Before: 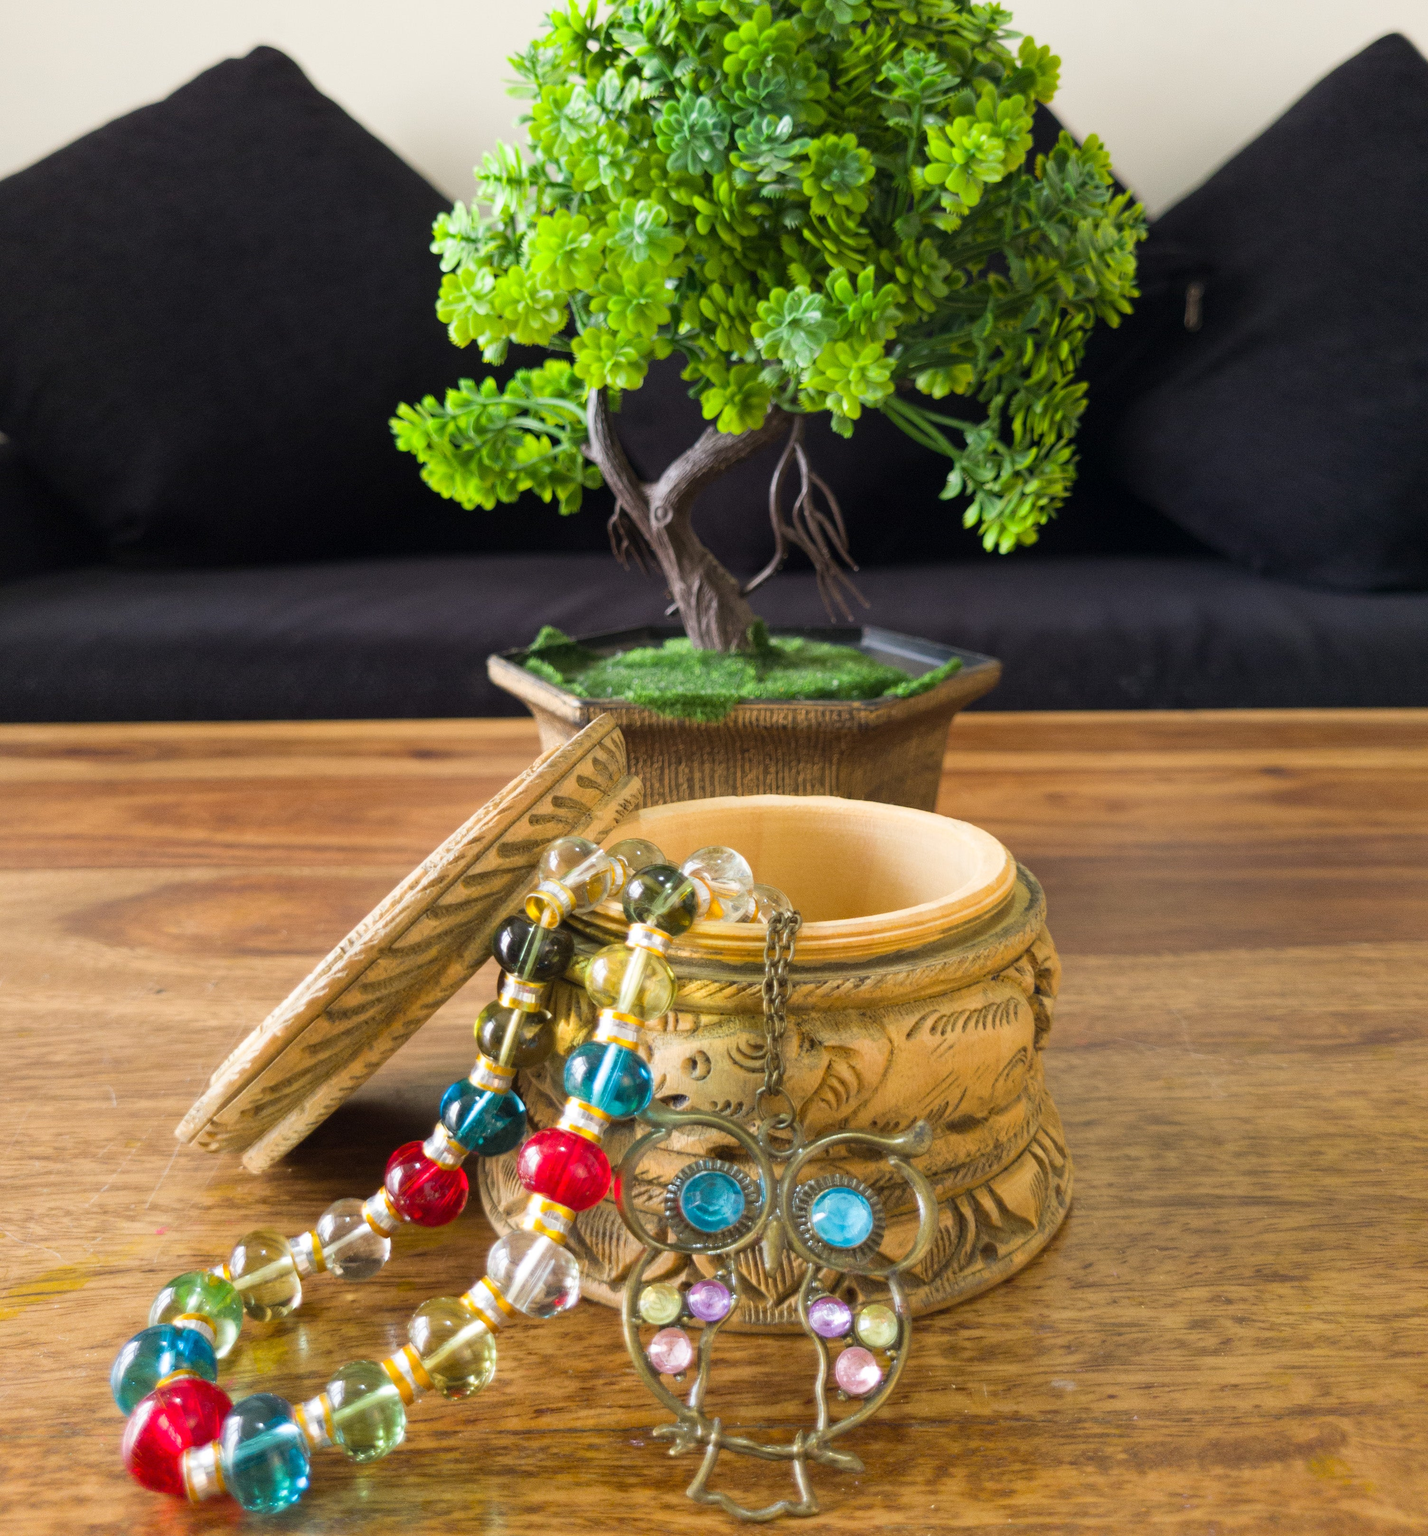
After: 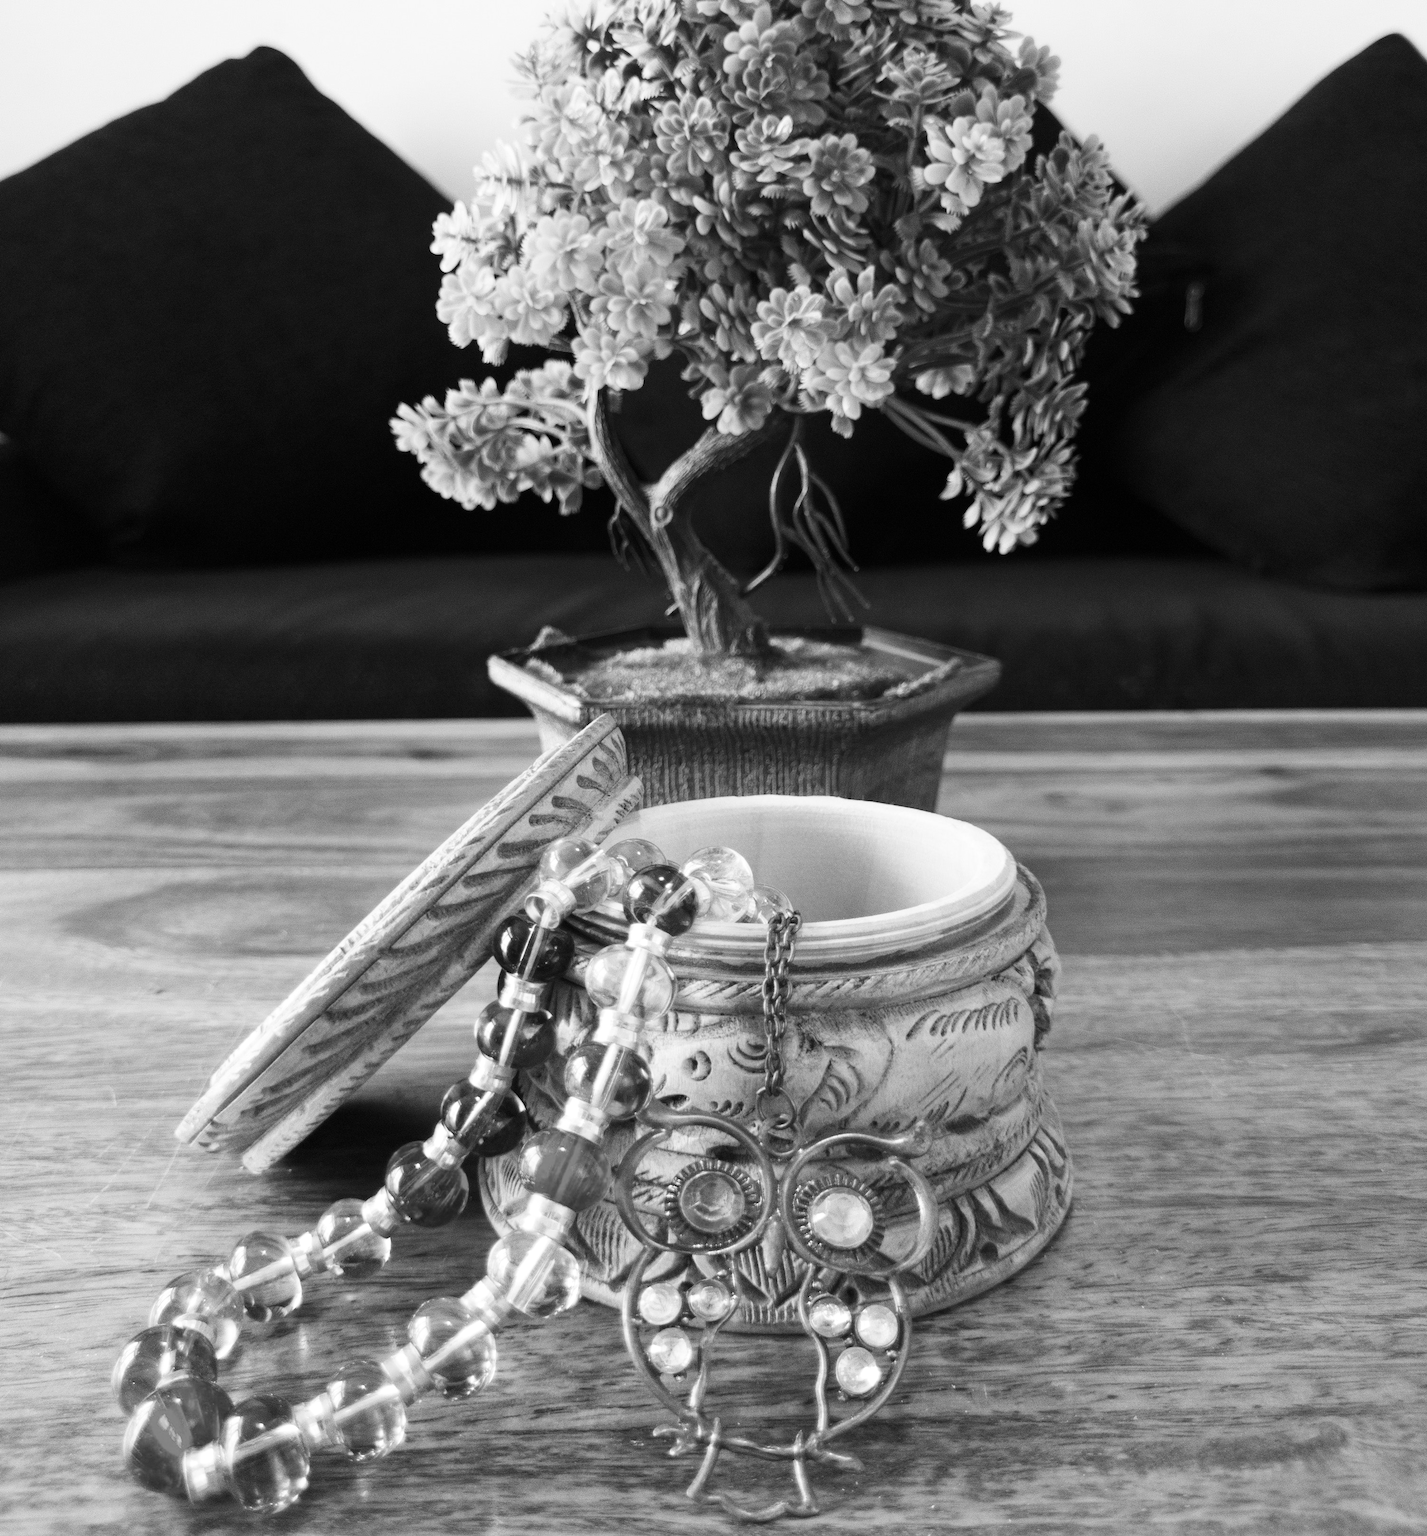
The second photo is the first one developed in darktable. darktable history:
color correction: highlights a* -0.137, highlights b* -5.91, shadows a* -0.137, shadows b* -0.137
shadows and highlights: shadows 12, white point adjustment 1.2, highlights -0.36, soften with gaussian
monochrome: on, module defaults
contrast brightness saturation: contrast 0.22
